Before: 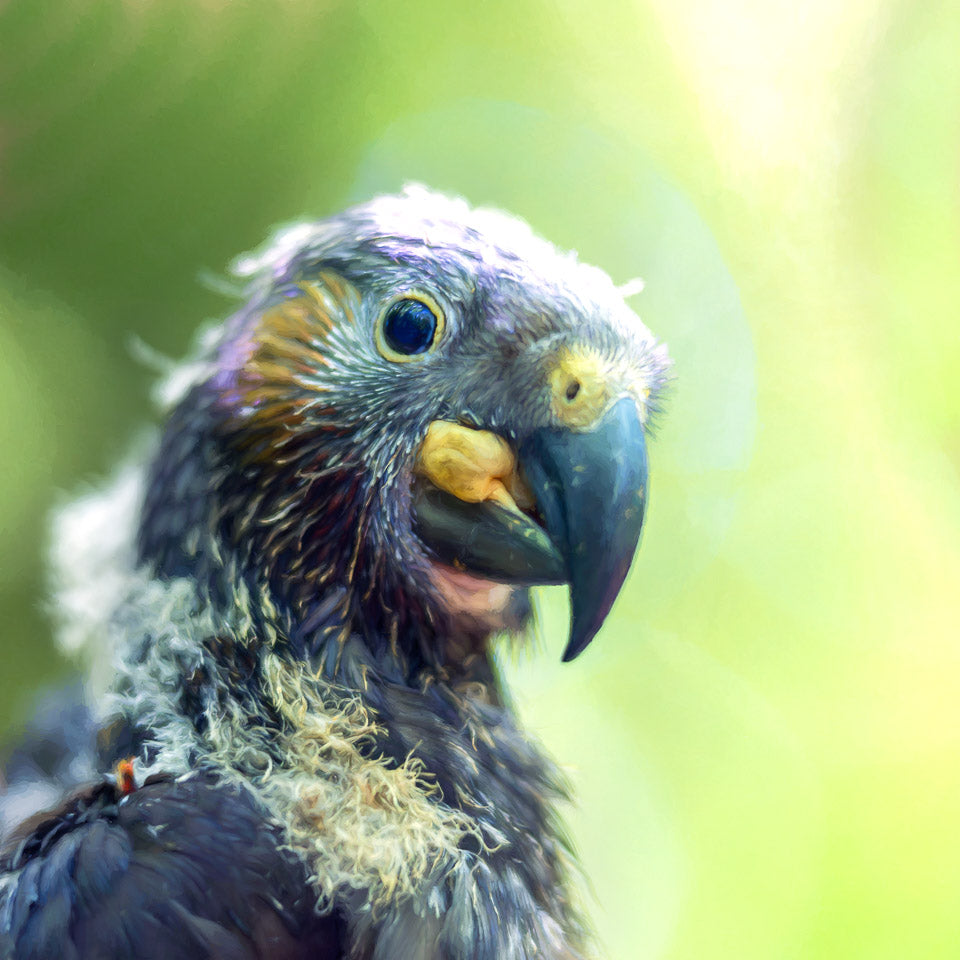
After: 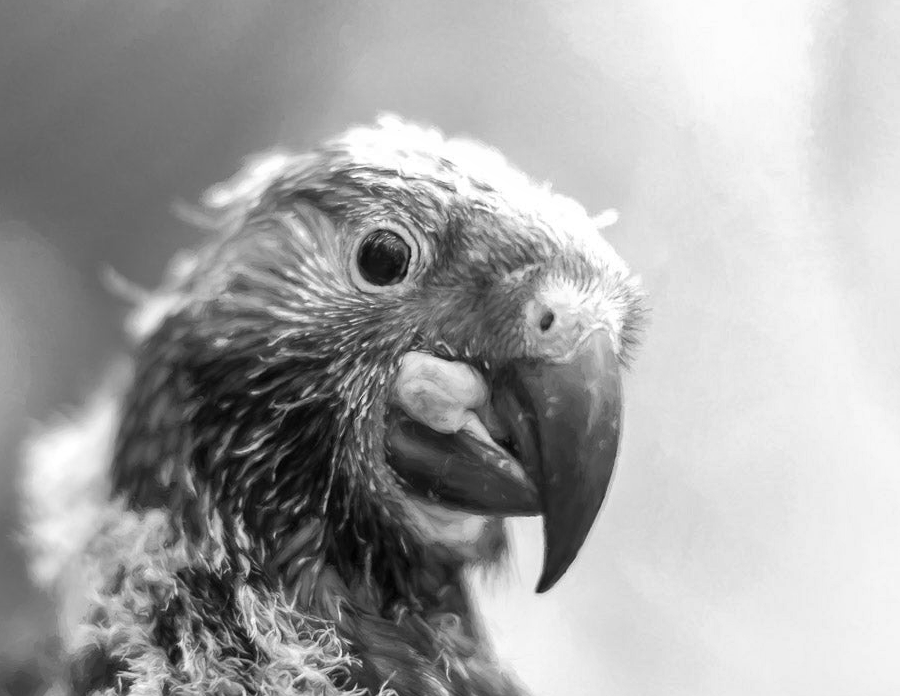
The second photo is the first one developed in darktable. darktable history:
monochrome: on, module defaults
shadows and highlights: highlights color adjustment 0%, low approximation 0.01, soften with gaussian
crop: left 2.737%, top 7.287%, right 3.421%, bottom 20.179%
